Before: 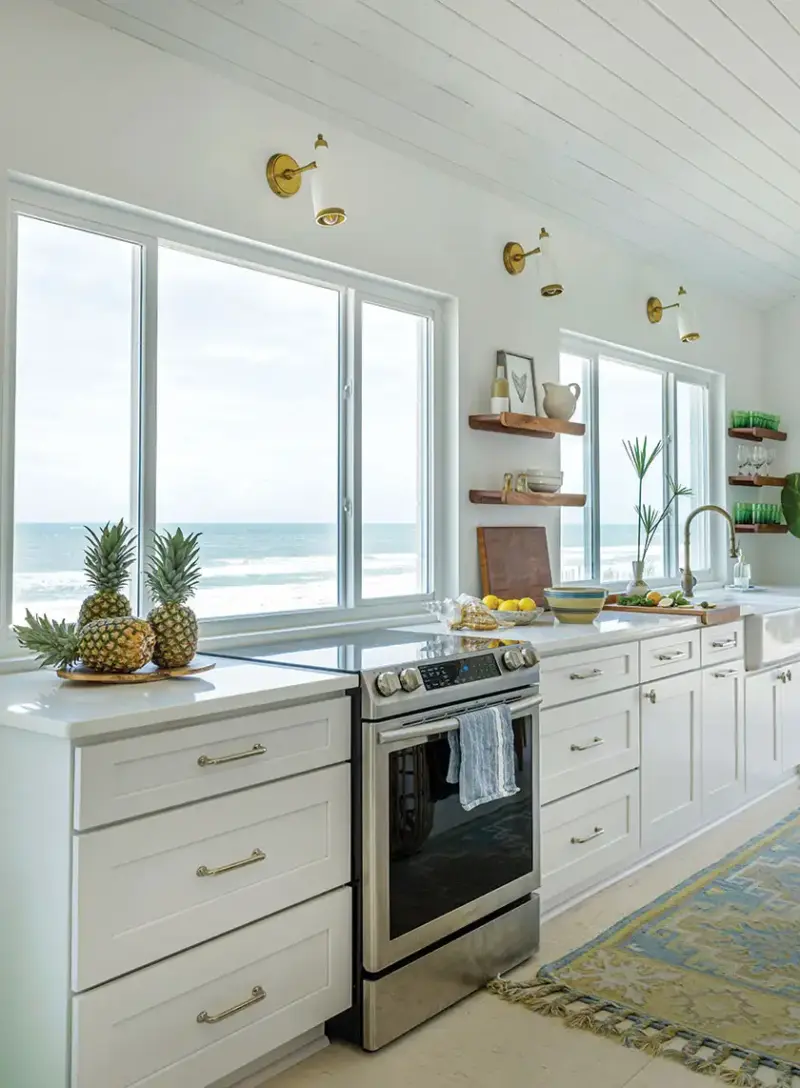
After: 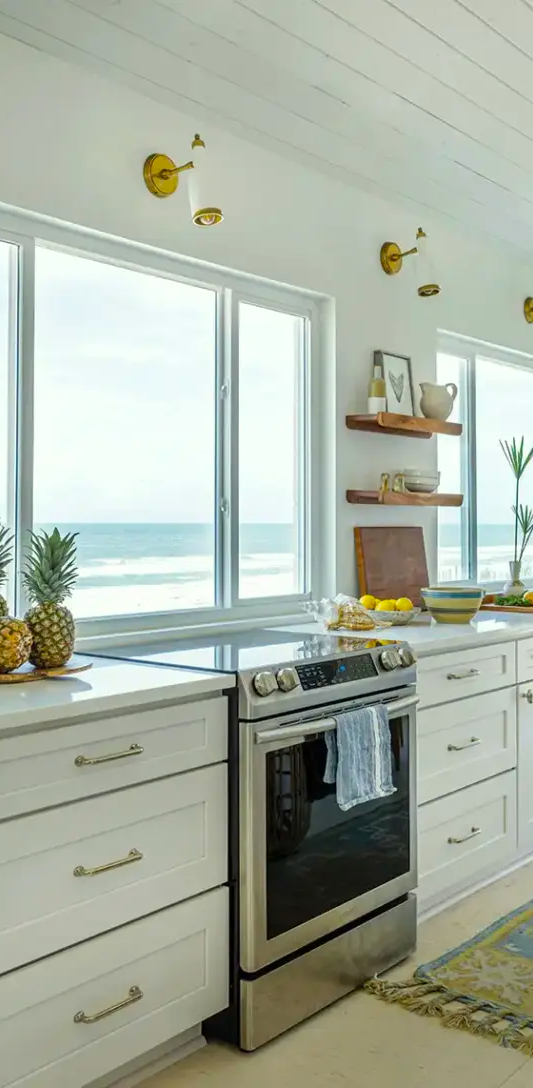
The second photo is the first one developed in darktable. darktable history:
color correction: highlights a* -2.68, highlights b* 2.57
color balance rgb: linear chroma grading › global chroma 6.48%, perceptual saturation grading › global saturation 12.96%, global vibrance 6.02%
crop and rotate: left 15.446%, right 17.836%
